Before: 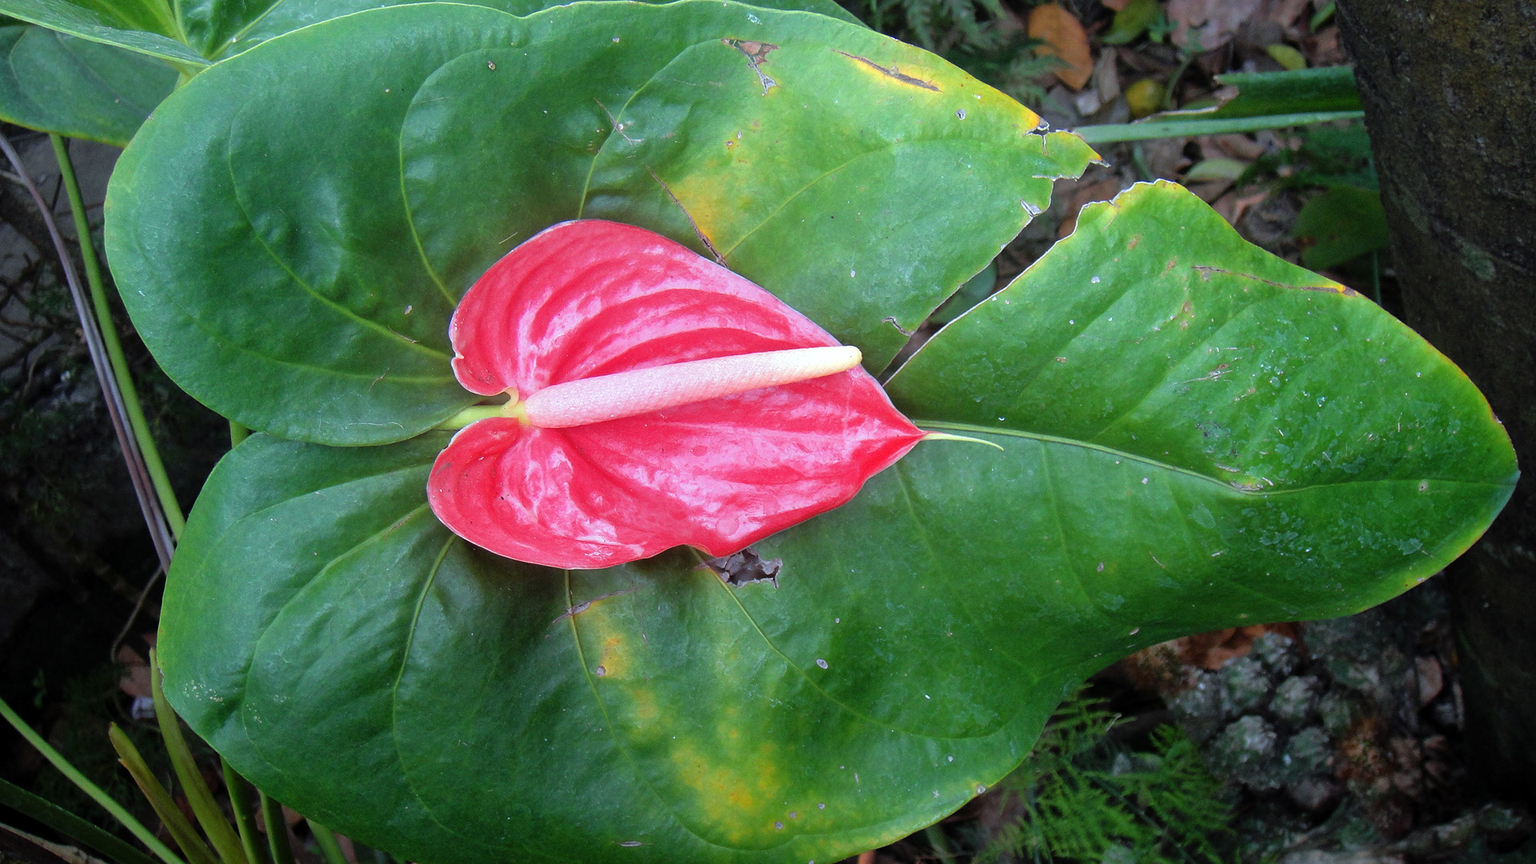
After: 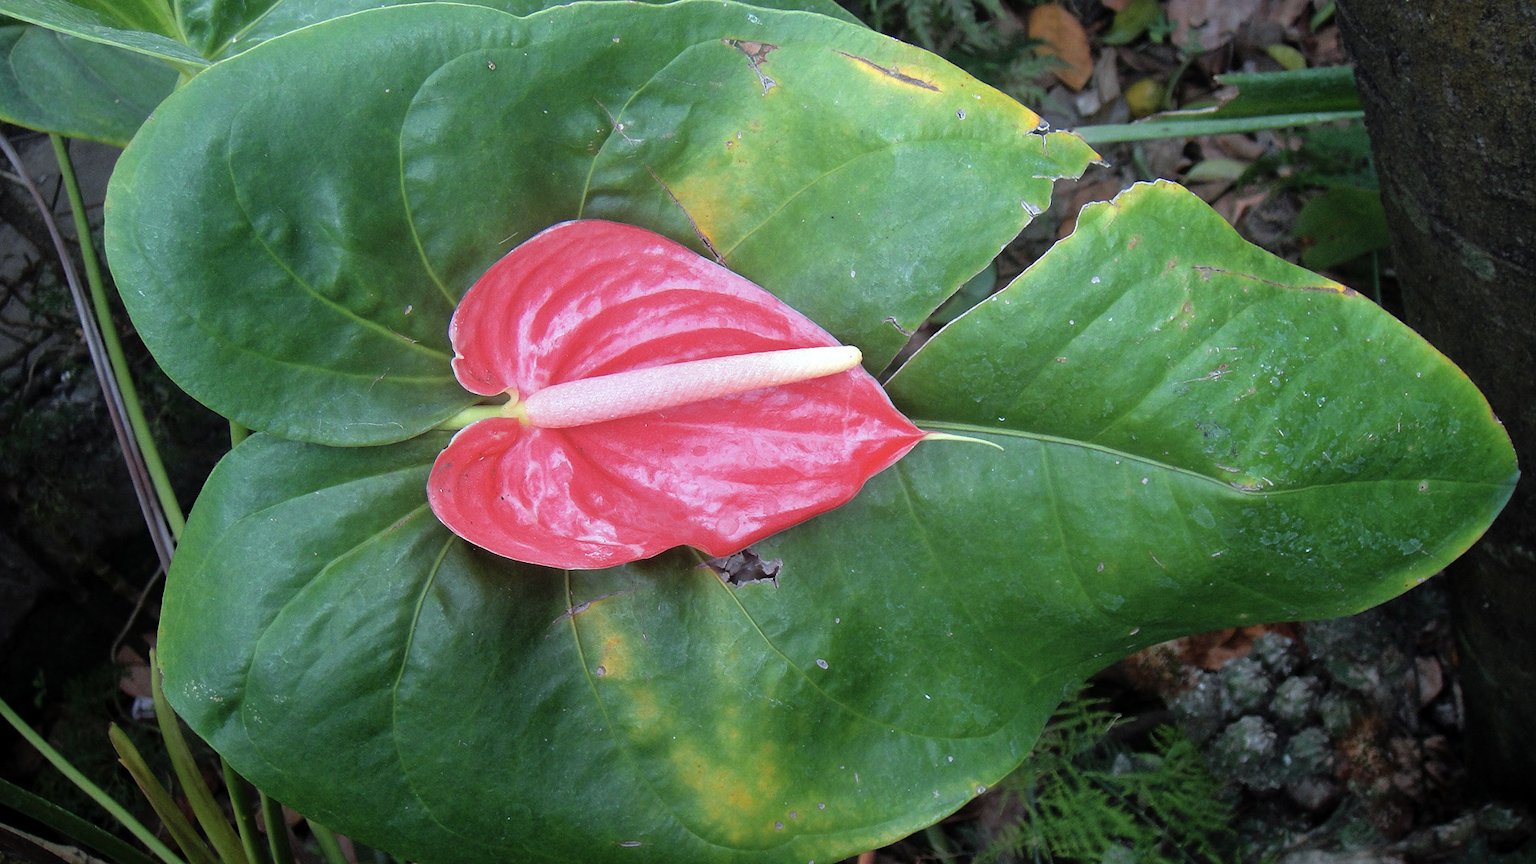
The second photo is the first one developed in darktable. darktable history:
contrast brightness saturation: saturation -0.176
